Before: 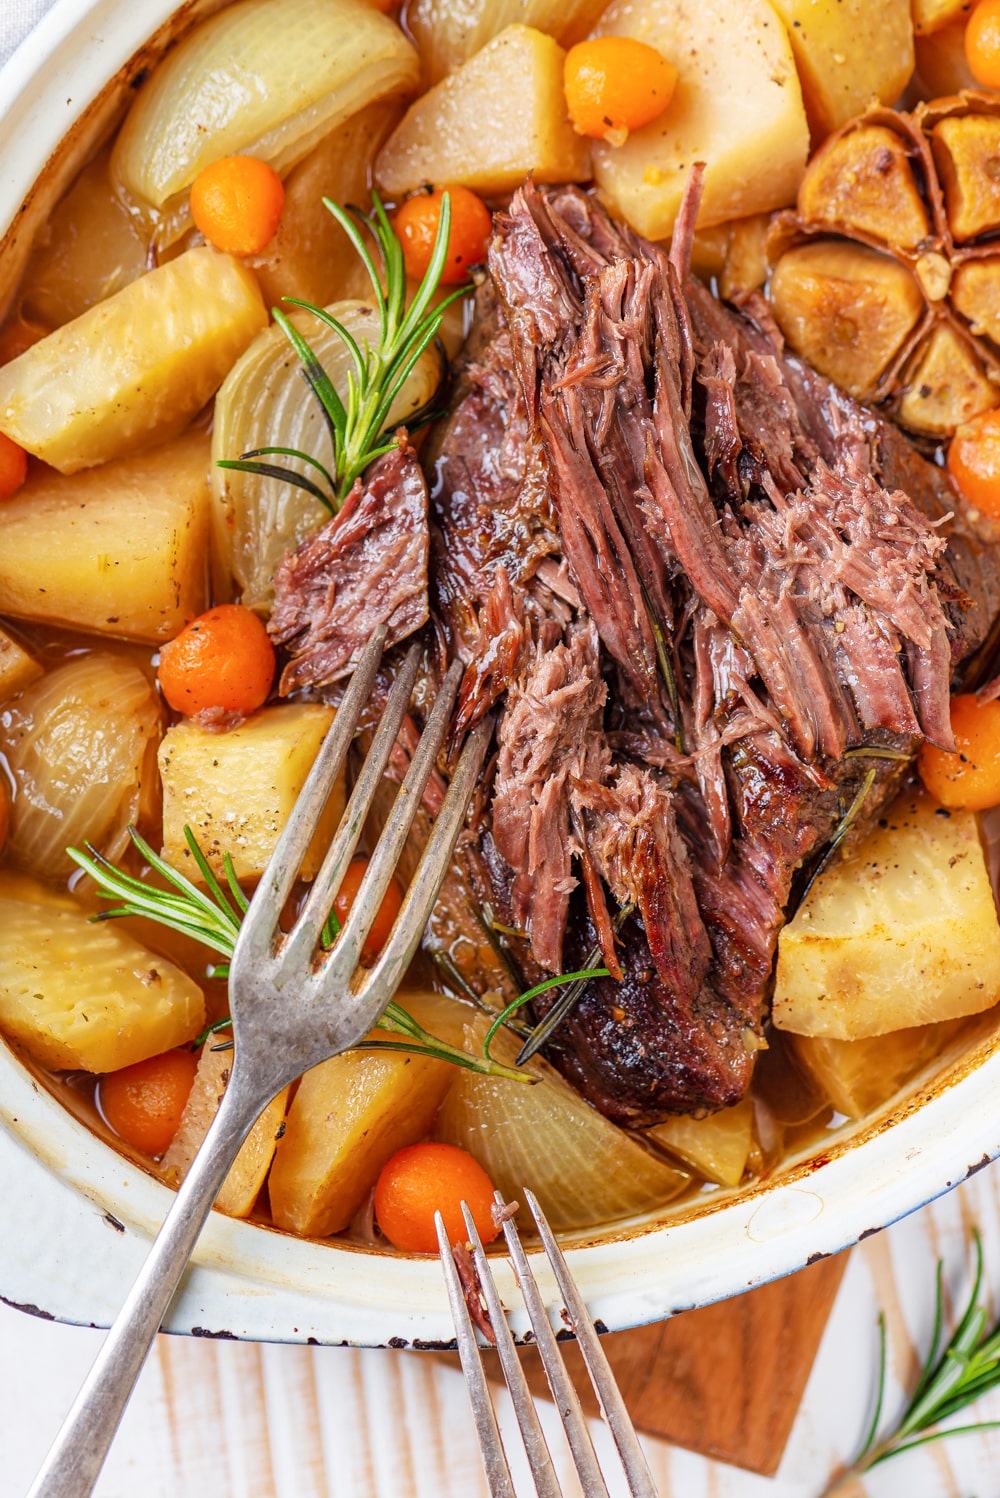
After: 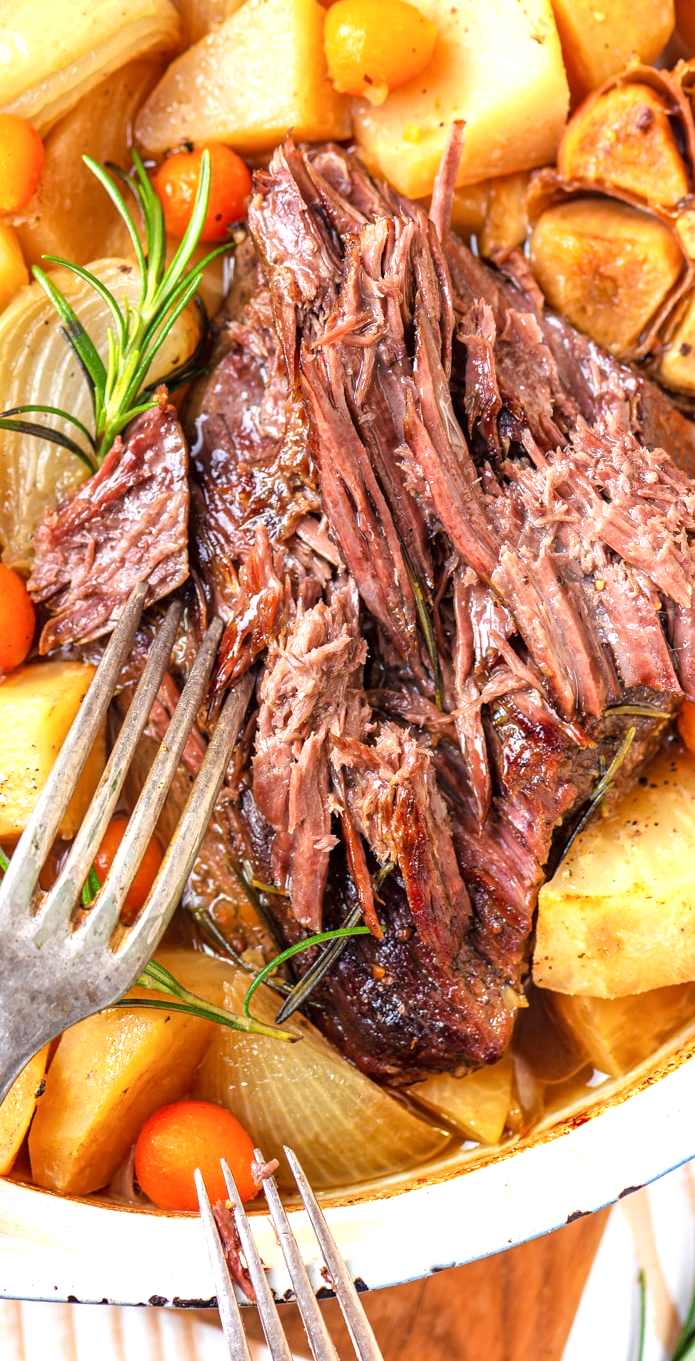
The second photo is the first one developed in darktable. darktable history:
exposure: exposure 0.6 EV, compensate highlight preservation false
crop and rotate: left 24.034%, top 2.838%, right 6.406%, bottom 6.299%
